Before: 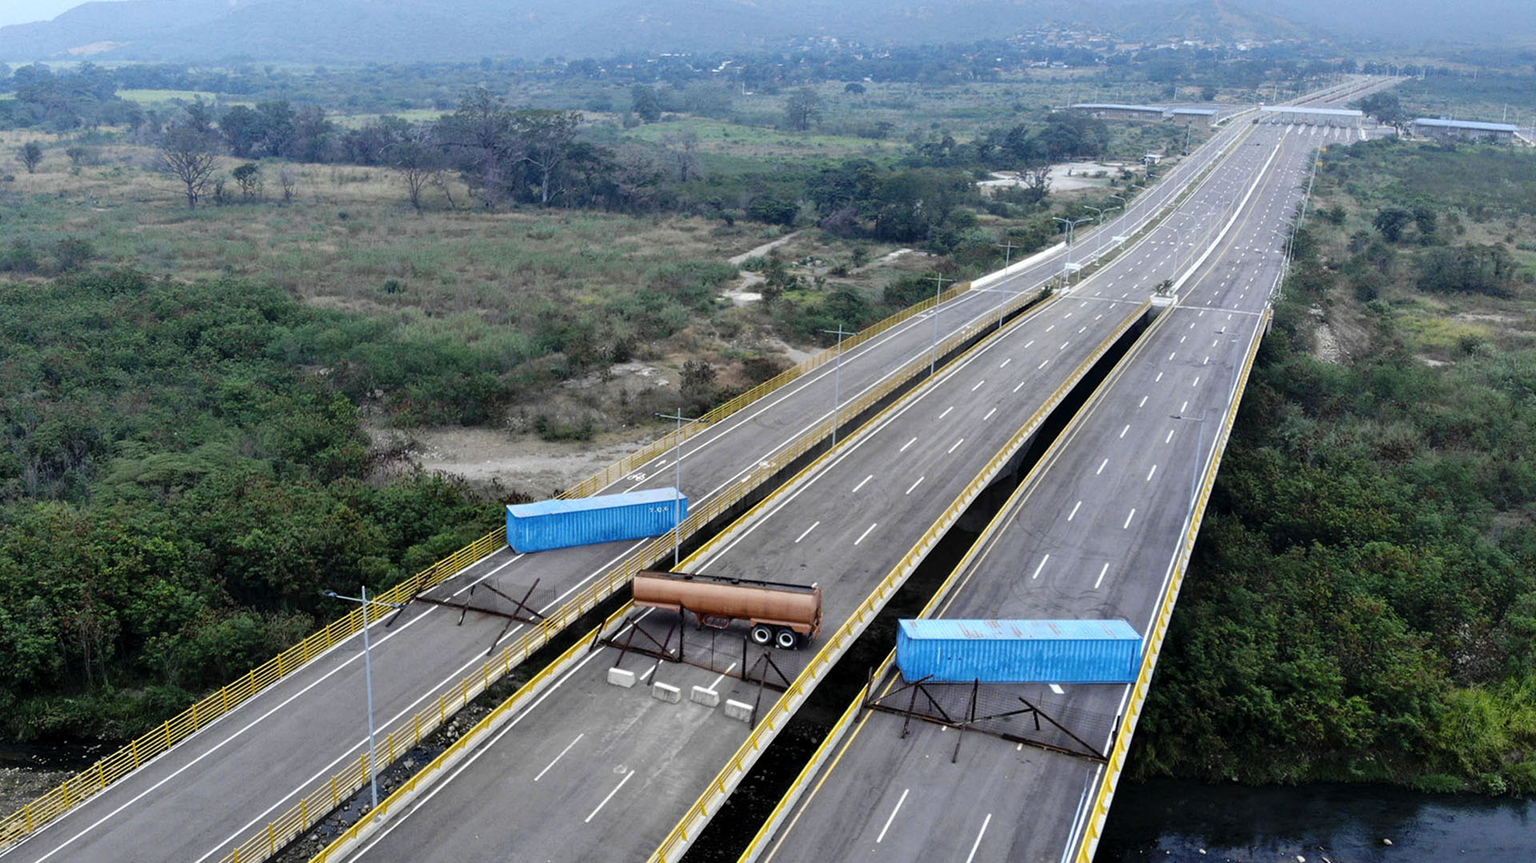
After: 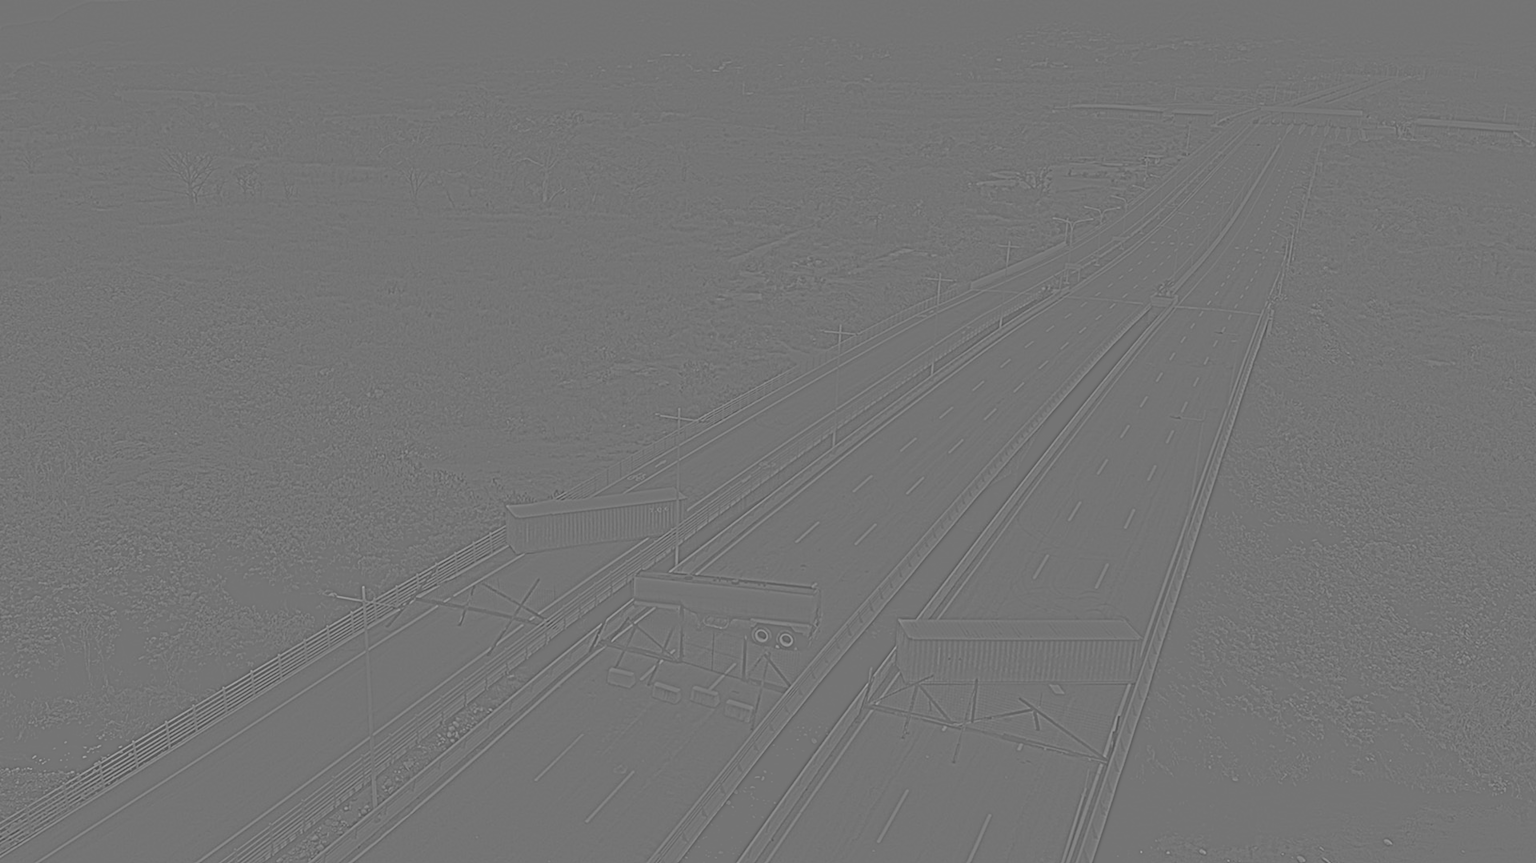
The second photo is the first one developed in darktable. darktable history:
base curve: curves: ch0 [(0, 0) (0.472, 0.455) (1, 1)], preserve colors none
highpass: sharpness 5.84%, contrast boost 8.44%
